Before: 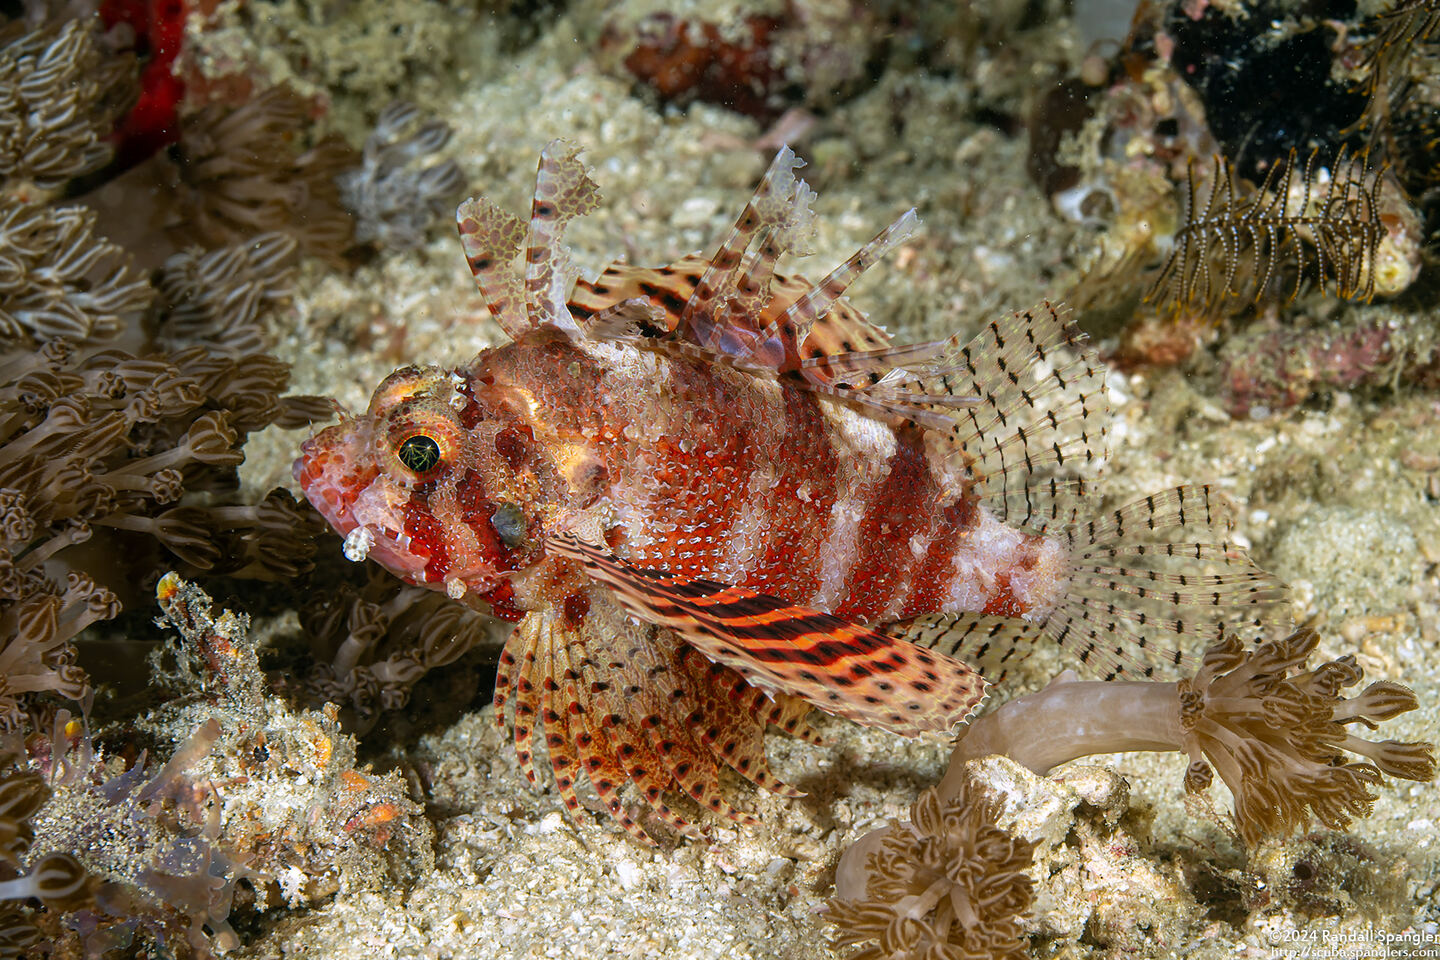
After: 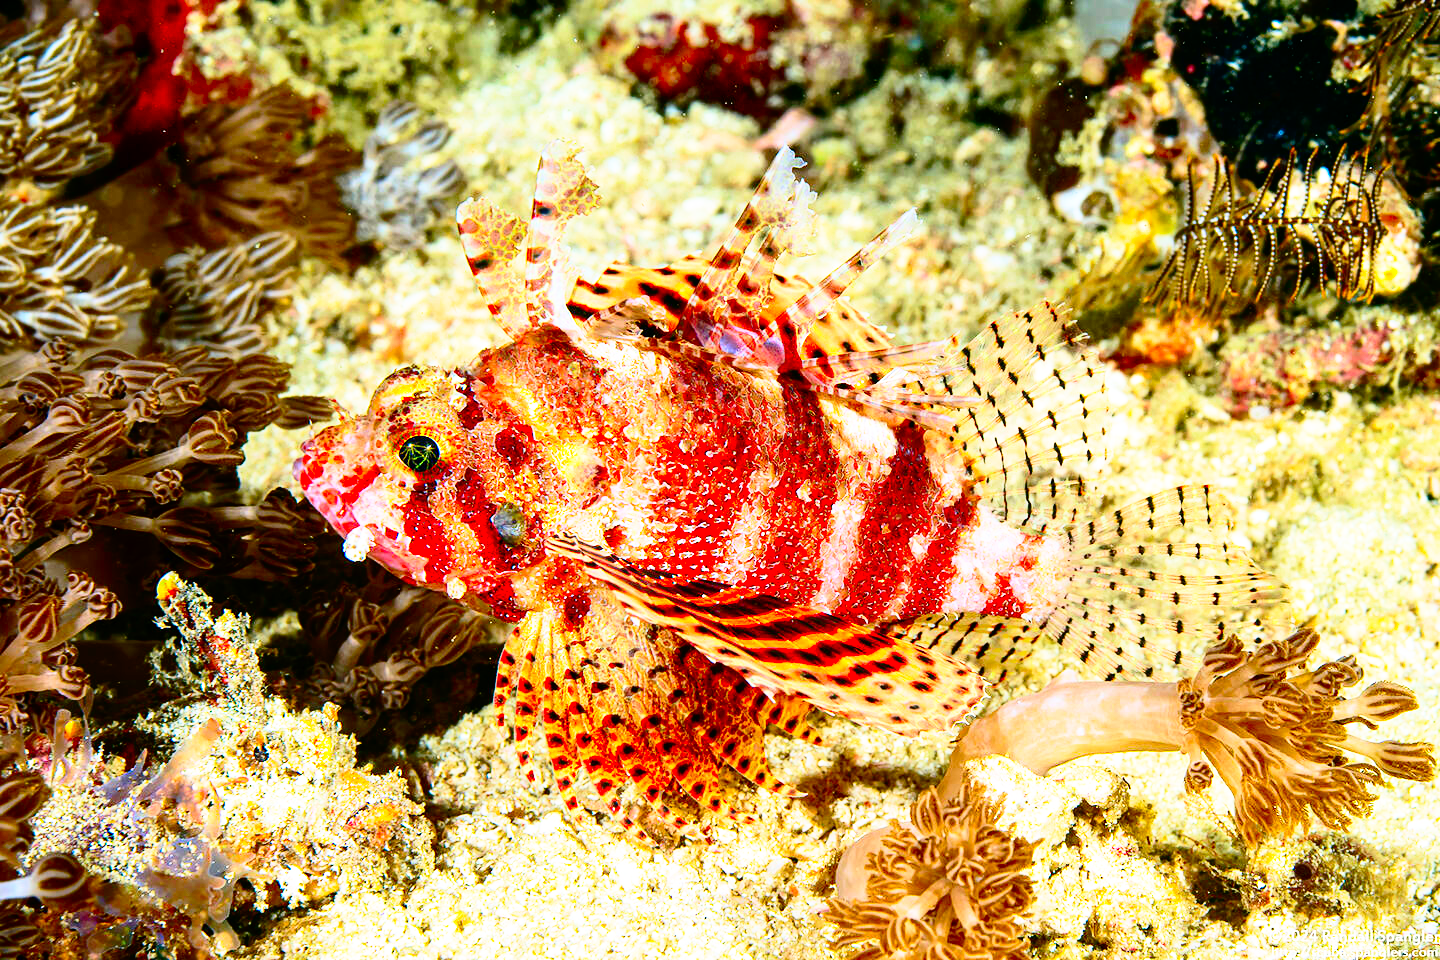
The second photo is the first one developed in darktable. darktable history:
base curve: curves: ch0 [(0, 0) (0.012, 0.01) (0.073, 0.168) (0.31, 0.711) (0.645, 0.957) (1, 1)], preserve colors none
contrast brightness saturation: contrast 0.26, brightness 0.02, saturation 0.87
